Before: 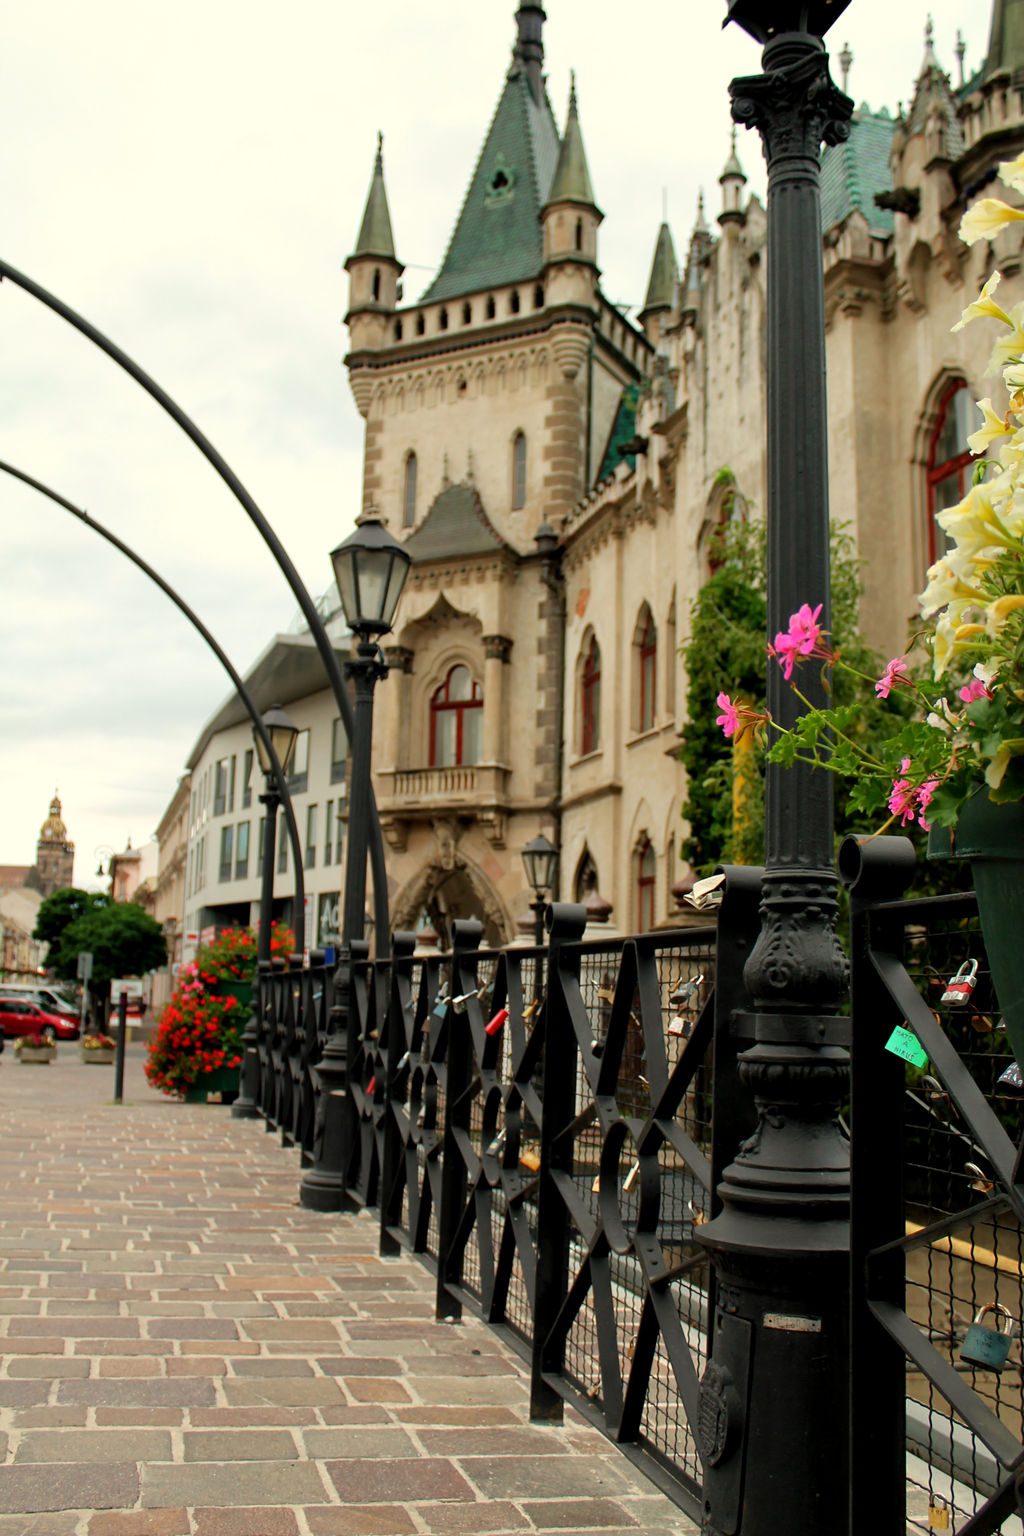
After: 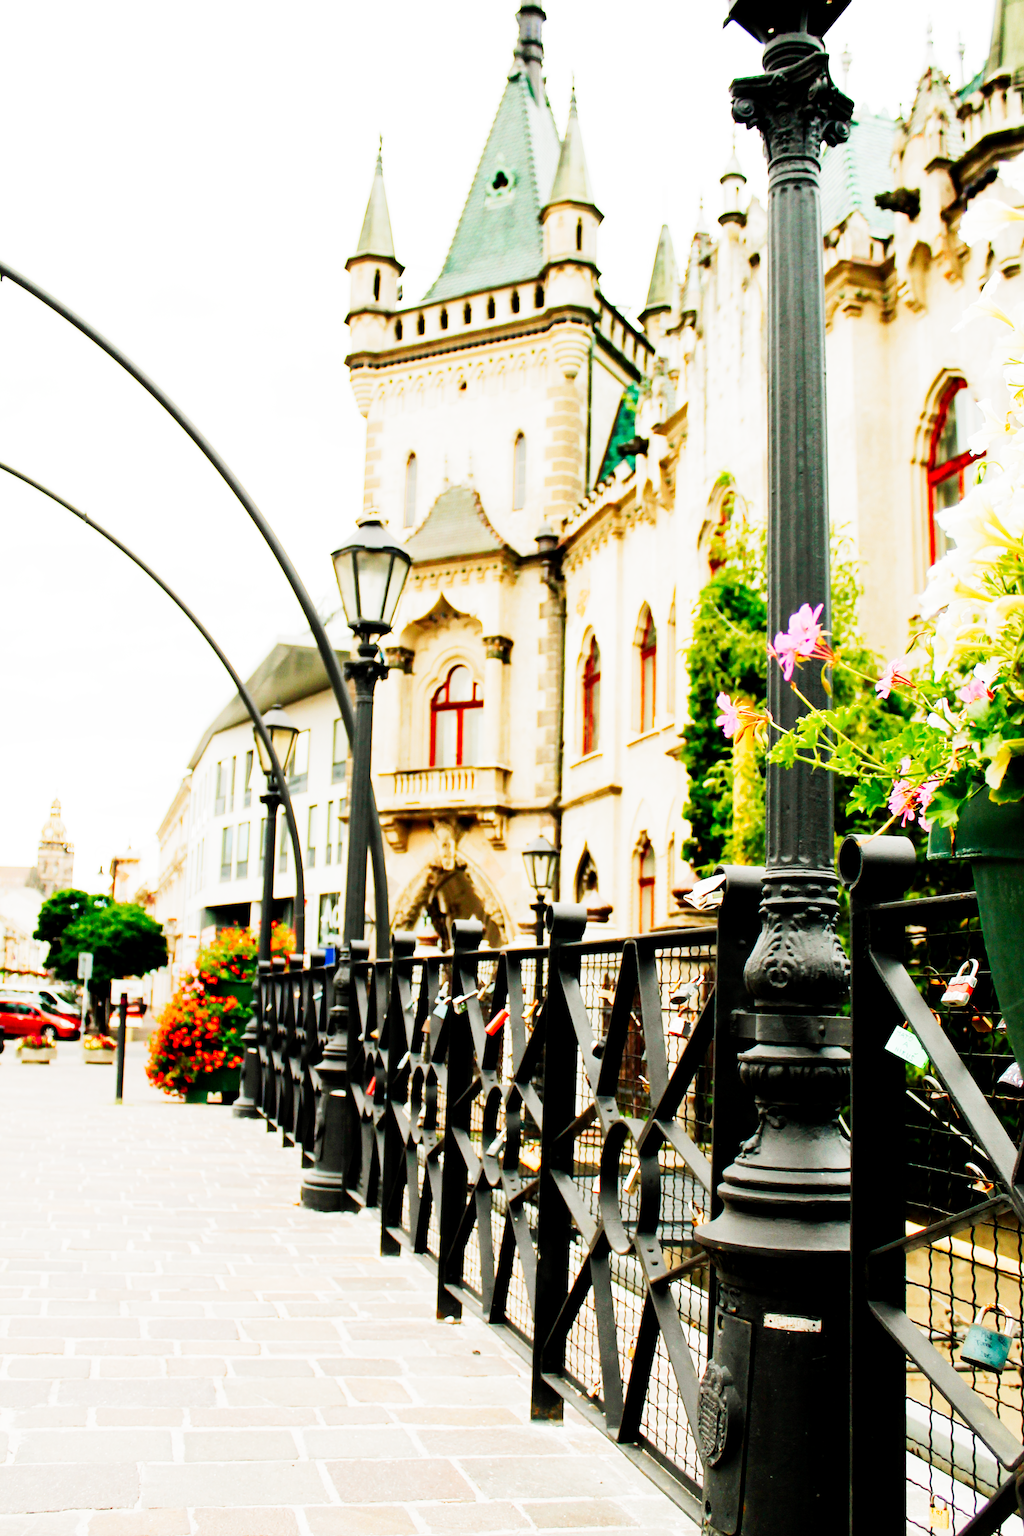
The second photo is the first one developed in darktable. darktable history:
tone equalizer: on, module defaults
filmic rgb: middle gray luminance 9.23%, black relative exposure -10.55 EV, white relative exposure 3.45 EV, threshold 6 EV, target black luminance 0%, hardness 5.98, latitude 59.69%, contrast 1.087, highlights saturation mix 5%, shadows ↔ highlights balance 29.23%, add noise in highlights 0, preserve chrominance no, color science v3 (2019), use custom middle-gray values true, iterations of high-quality reconstruction 0, contrast in highlights soft, enable highlight reconstruction true
tone curve: curves: ch0 [(0, 0) (0.003, 0.004) (0.011, 0.015) (0.025, 0.034) (0.044, 0.061) (0.069, 0.095) (0.1, 0.137) (0.136, 0.187) (0.177, 0.244) (0.224, 0.308) (0.277, 0.415) (0.335, 0.532) (0.399, 0.642) (0.468, 0.747) (0.543, 0.829) (0.623, 0.886) (0.709, 0.924) (0.801, 0.951) (0.898, 0.975) (1, 1)], preserve colors none
